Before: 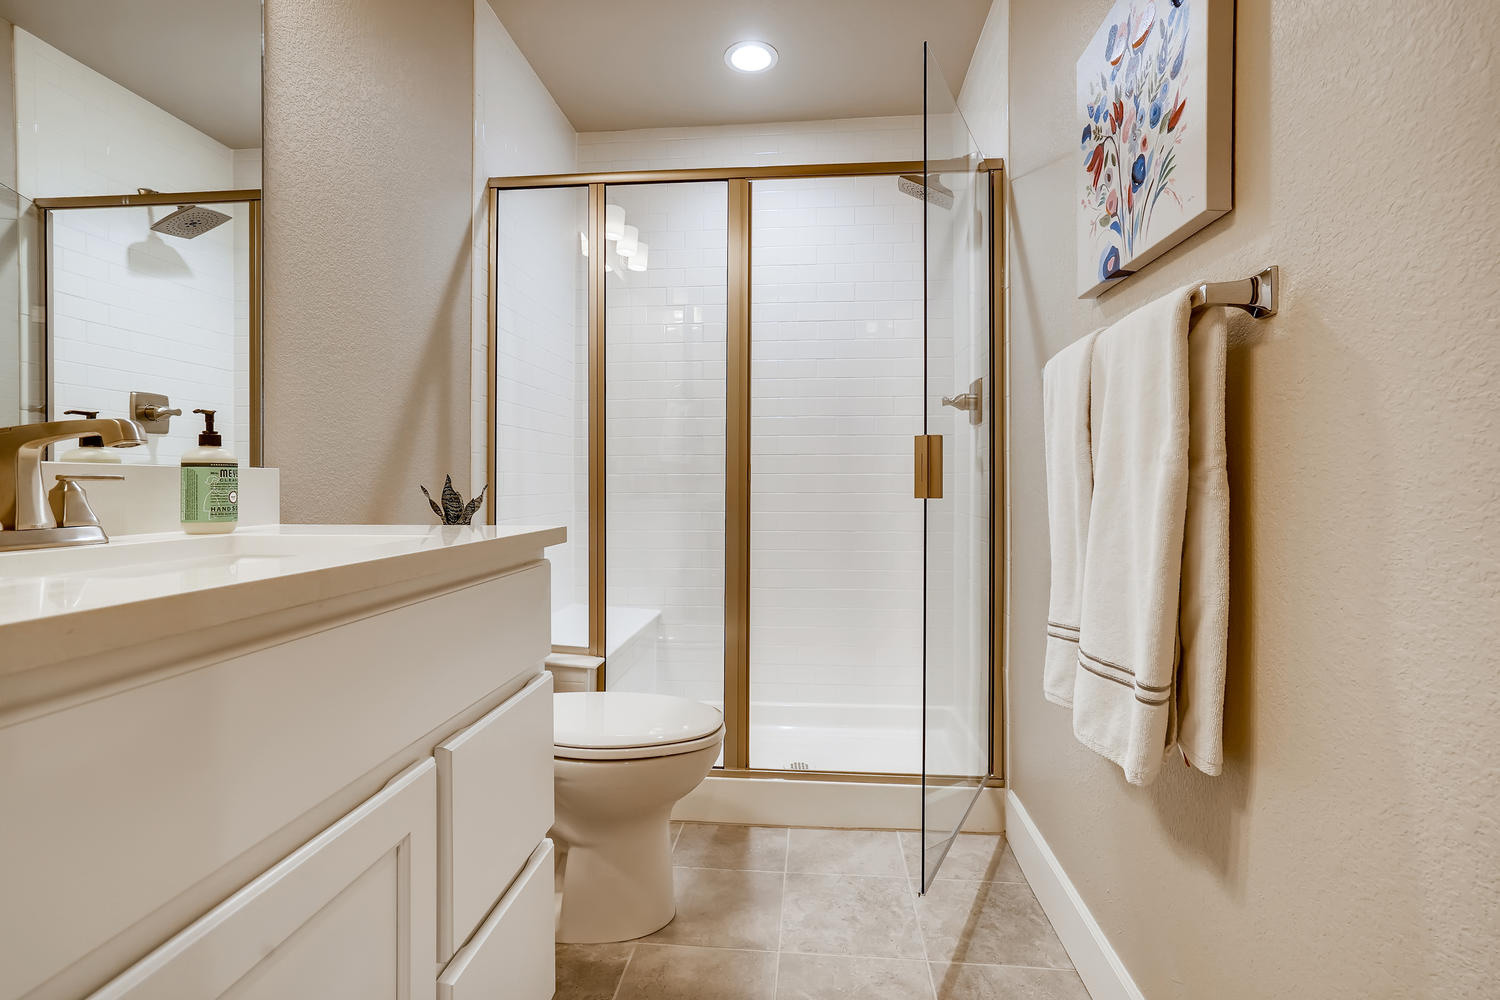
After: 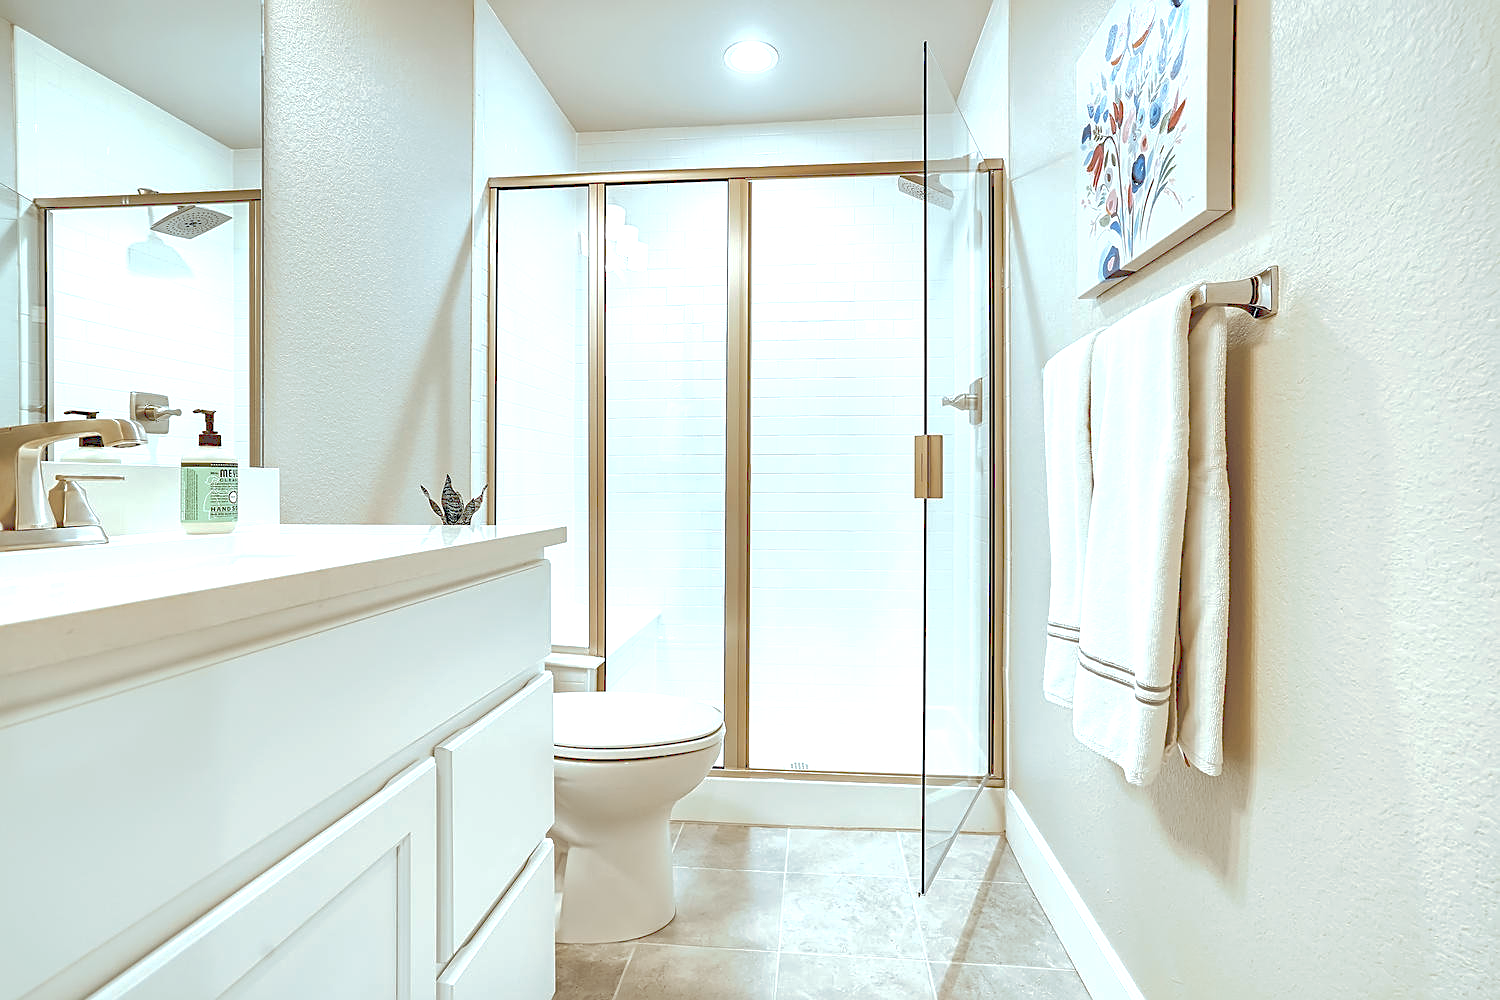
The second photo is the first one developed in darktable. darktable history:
tone curve: curves: ch0 [(0, 0) (0.003, 0.238) (0.011, 0.238) (0.025, 0.242) (0.044, 0.256) (0.069, 0.277) (0.1, 0.294) (0.136, 0.315) (0.177, 0.345) (0.224, 0.379) (0.277, 0.419) (0.335, 0.463) (0.399, 0.511) (0.468, 0.566) (0.543, 0.627) (0.623, 0.687) (0.709, 0.75) (0.801, 0.824) (0.898, 0.89) (1, 1)], preserve colors none
exposure: black level correction -0.001, exposure 0.906 EV, compensate highlight preservation false
tone equalizer: edges refinement/feathering 500, mask exposure compensation -1.57 EV, preserve details no
color correction: highlights a* -10.12, highlights b* -9.88
sharpen: on, module defaults
shadows and highlights: shadows 42.85, highlights 6.69
